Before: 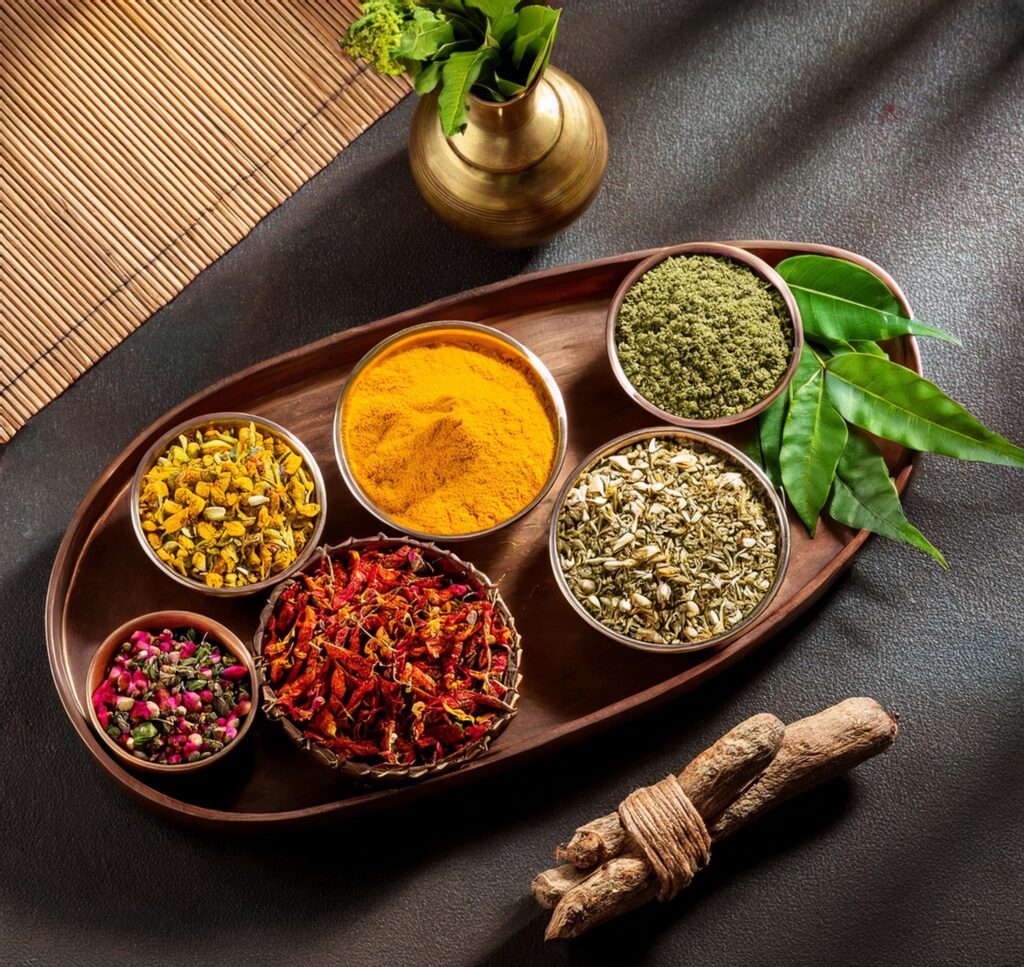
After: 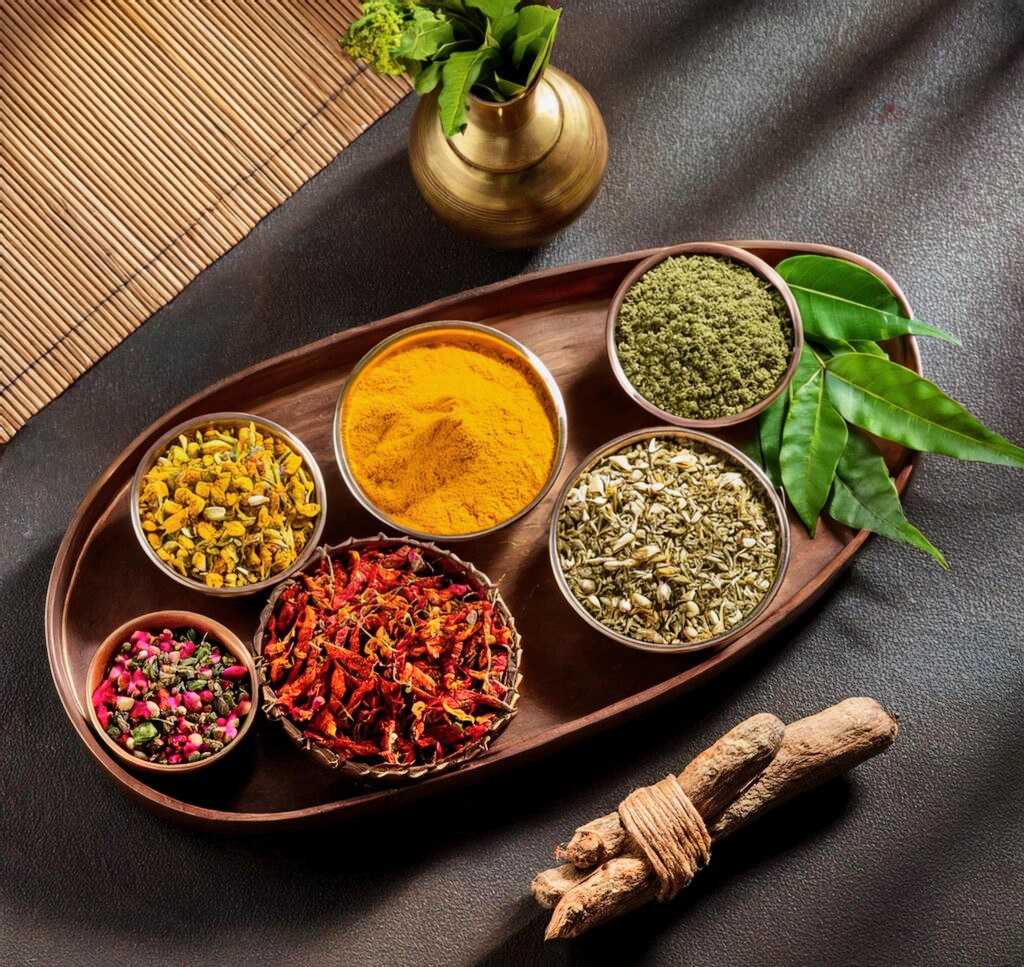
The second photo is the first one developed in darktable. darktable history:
exposure: exposure -0.11 EV, compensate highlight preservation false
shadows and highlights: soften with gaussian
